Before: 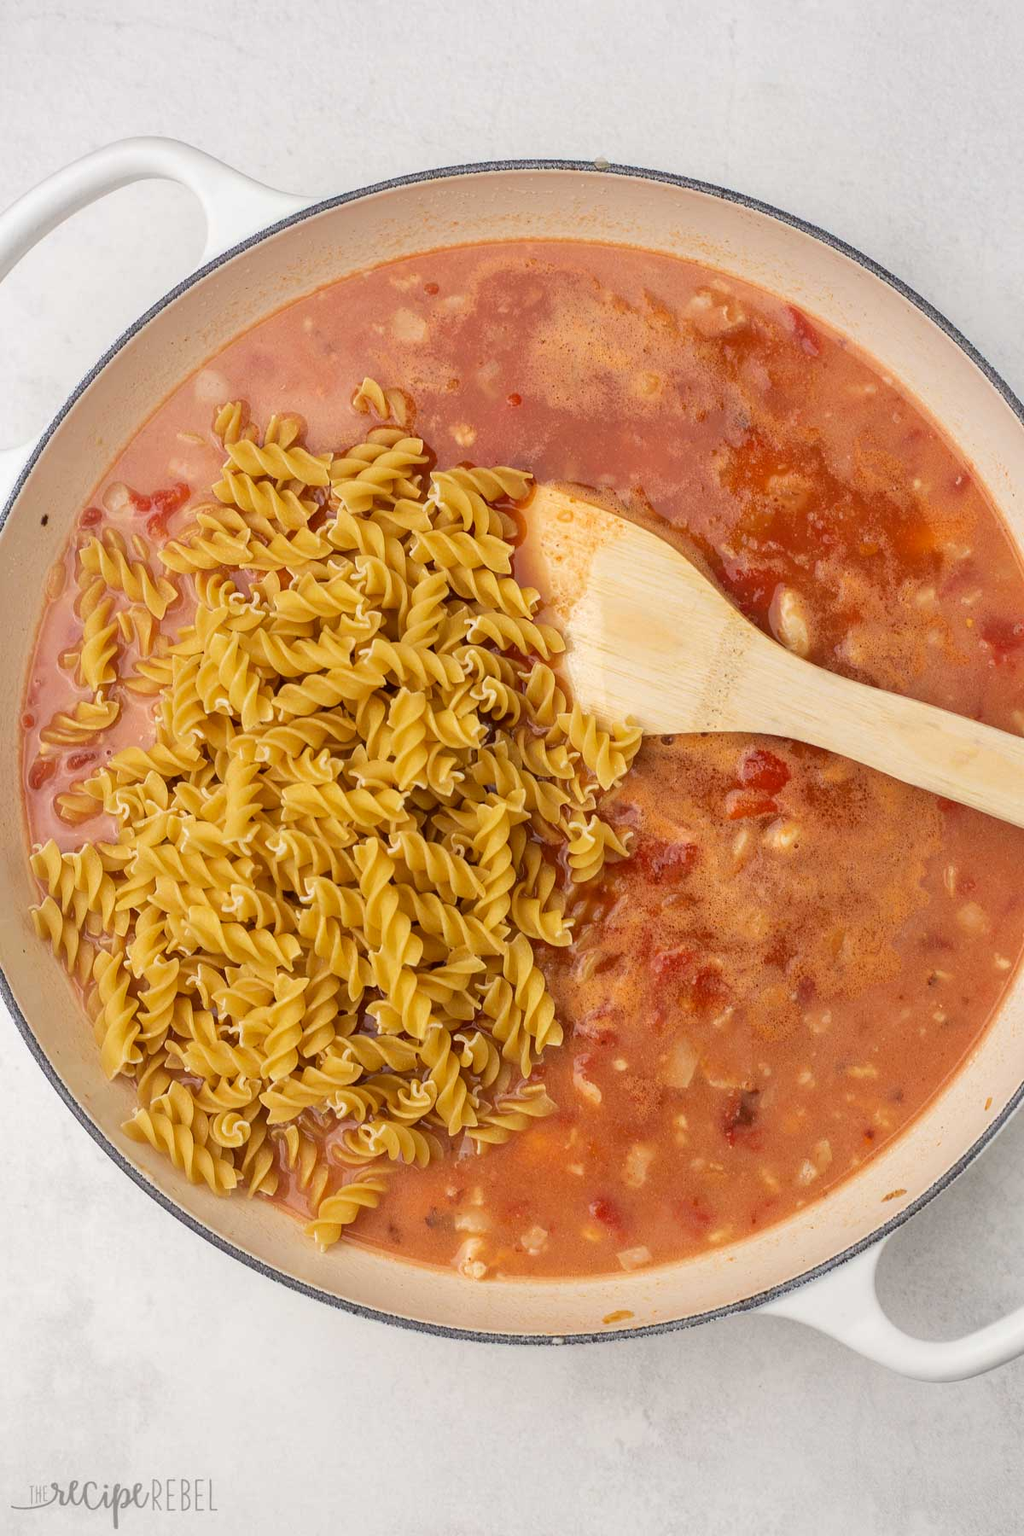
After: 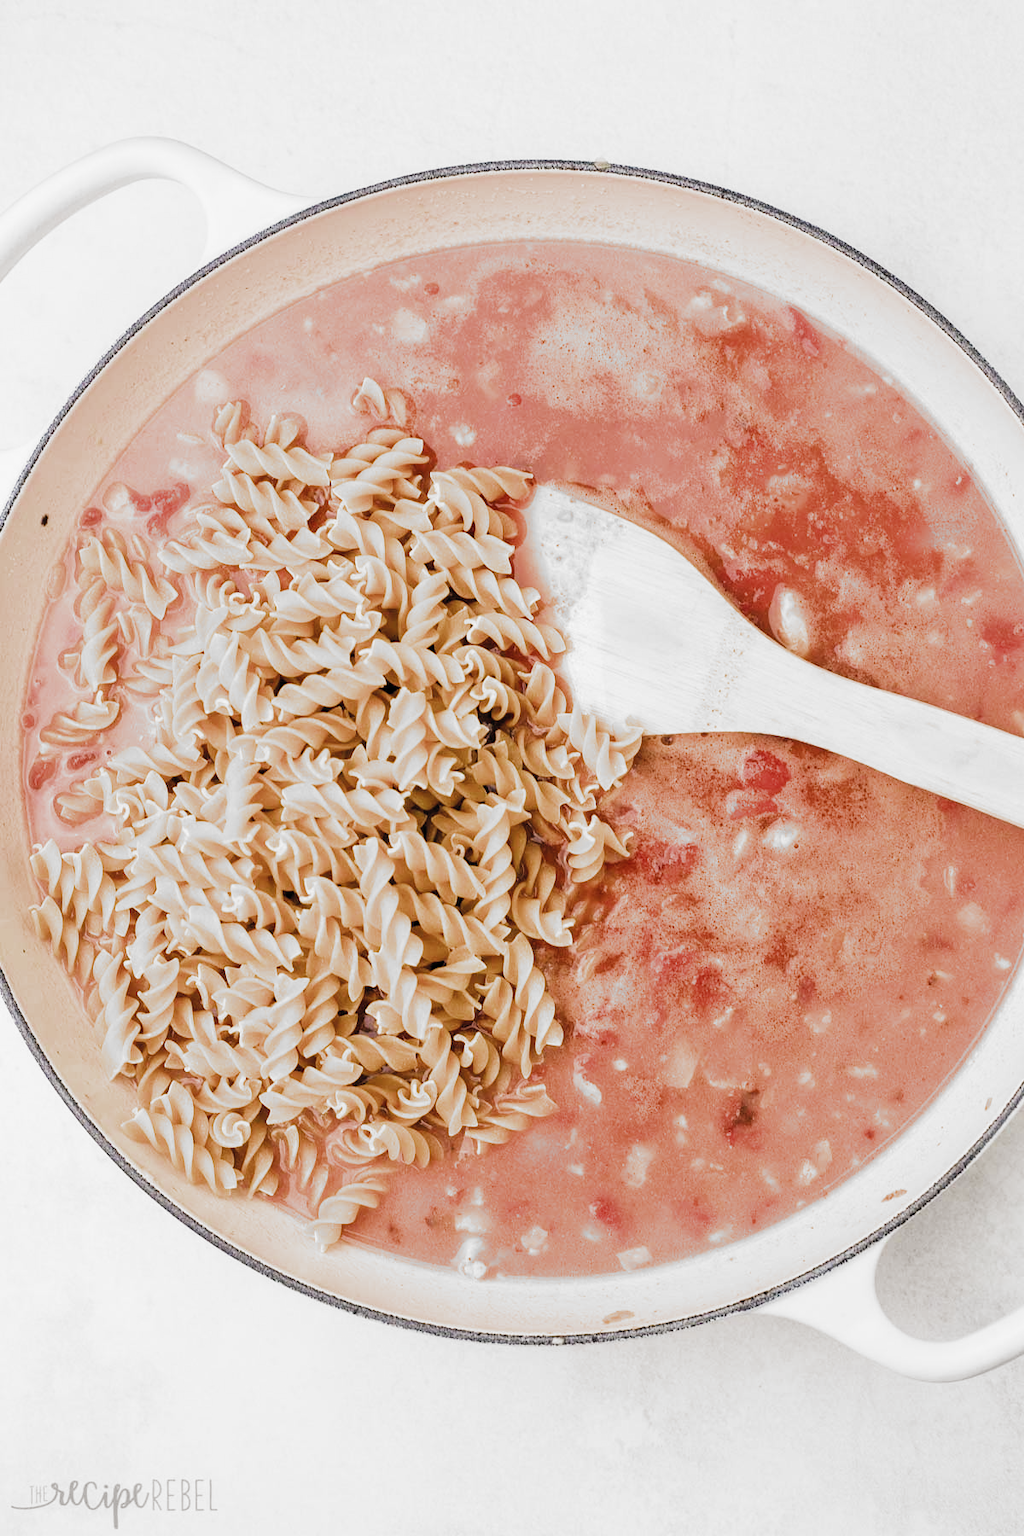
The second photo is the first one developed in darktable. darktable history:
filmic rgb: black relative exposure -5.05 EV, white relative exposure 3.99 EV, hardness 2.89, contrast 1.397, highlights saturation mix -30.78%, add noise in highlights 0.002, color science v3 (2019), use custom middle-gray values true, contrast in highlights soft
exposure: exposure 0.514 EV, compensate highlight preservation false
